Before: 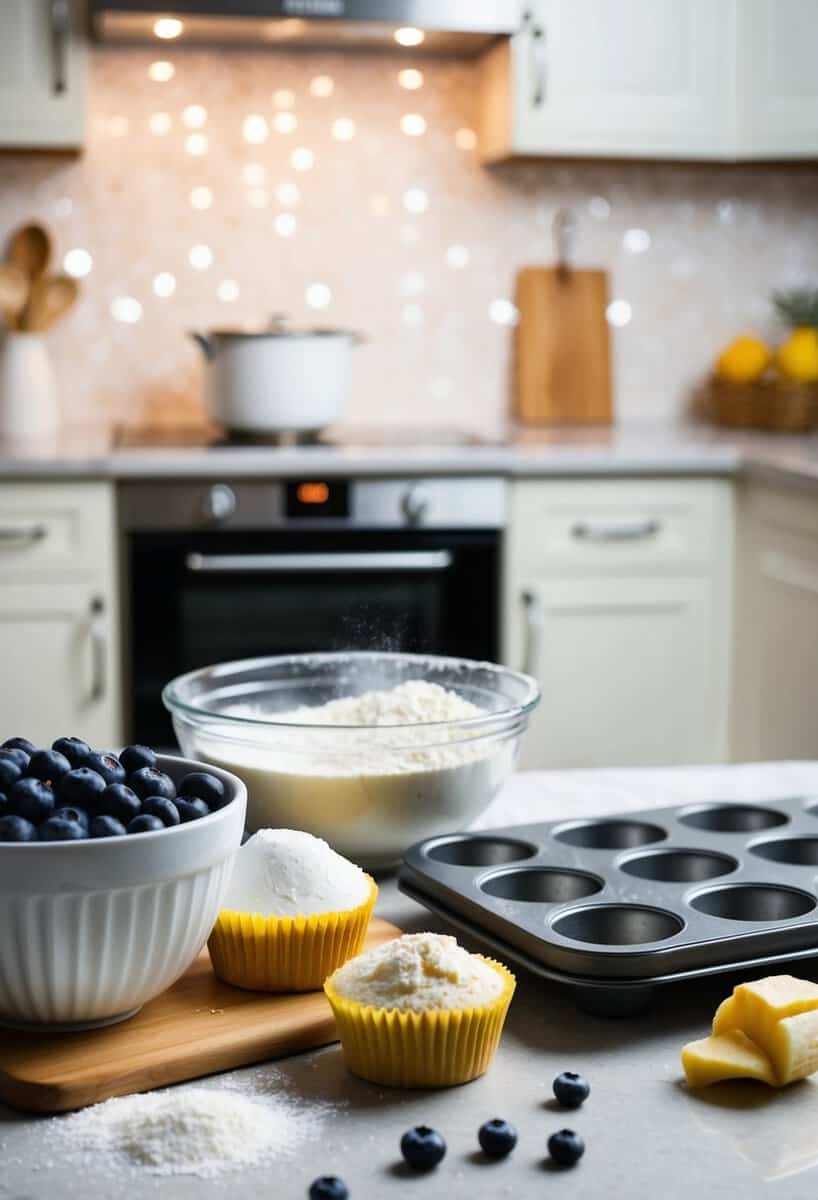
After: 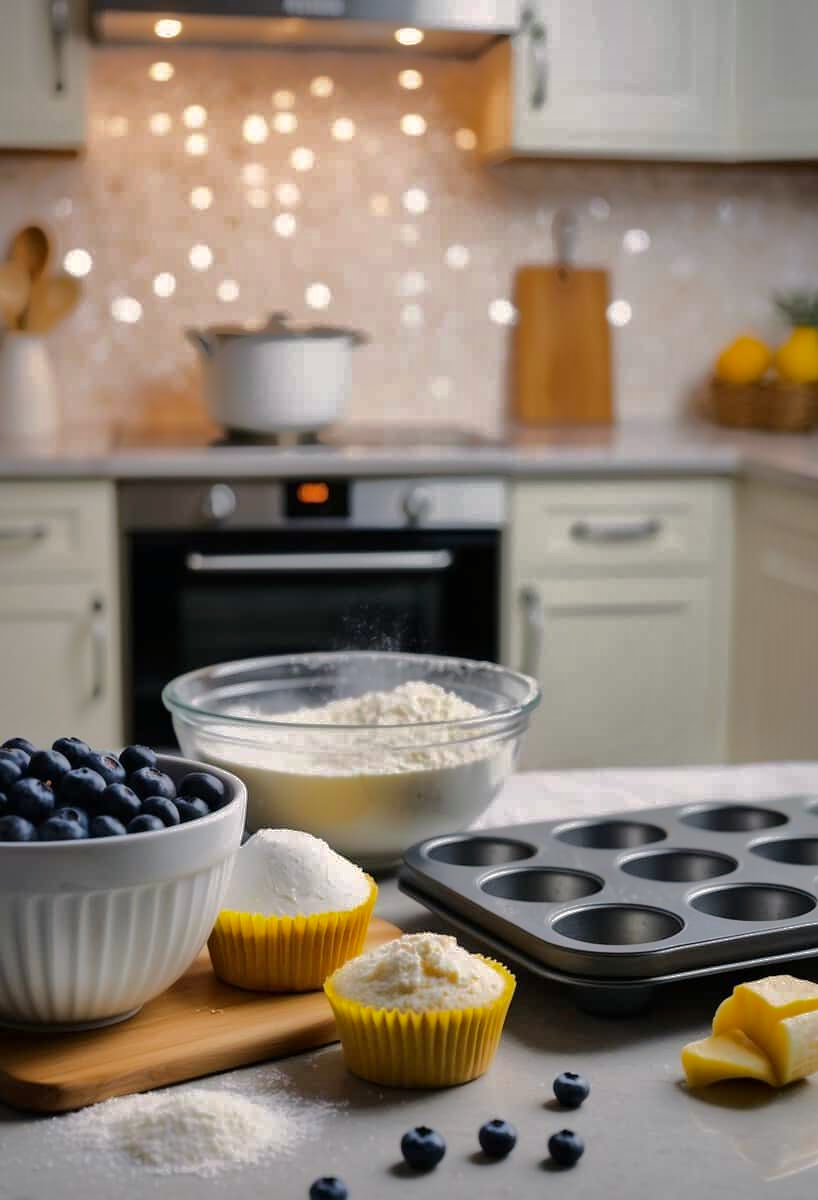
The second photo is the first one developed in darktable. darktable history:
color correction: highlights a* 3.77, highlights b* 5.14
shadows and highlights: shadows -18.14, highlights -73.82
